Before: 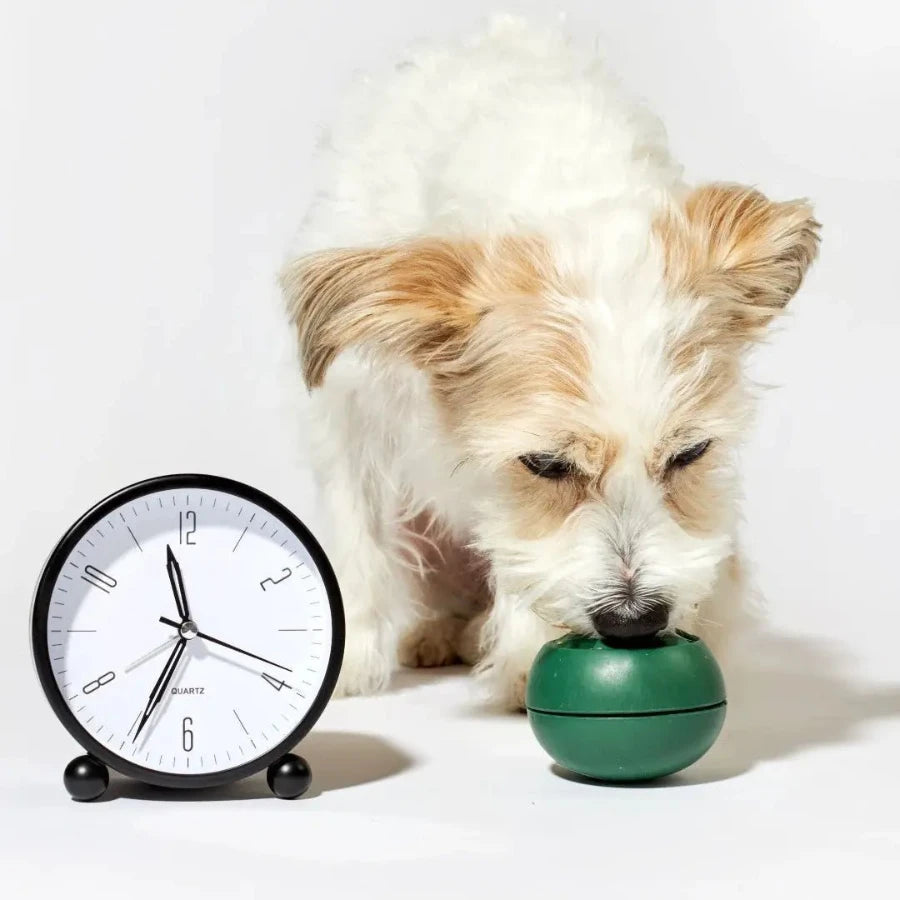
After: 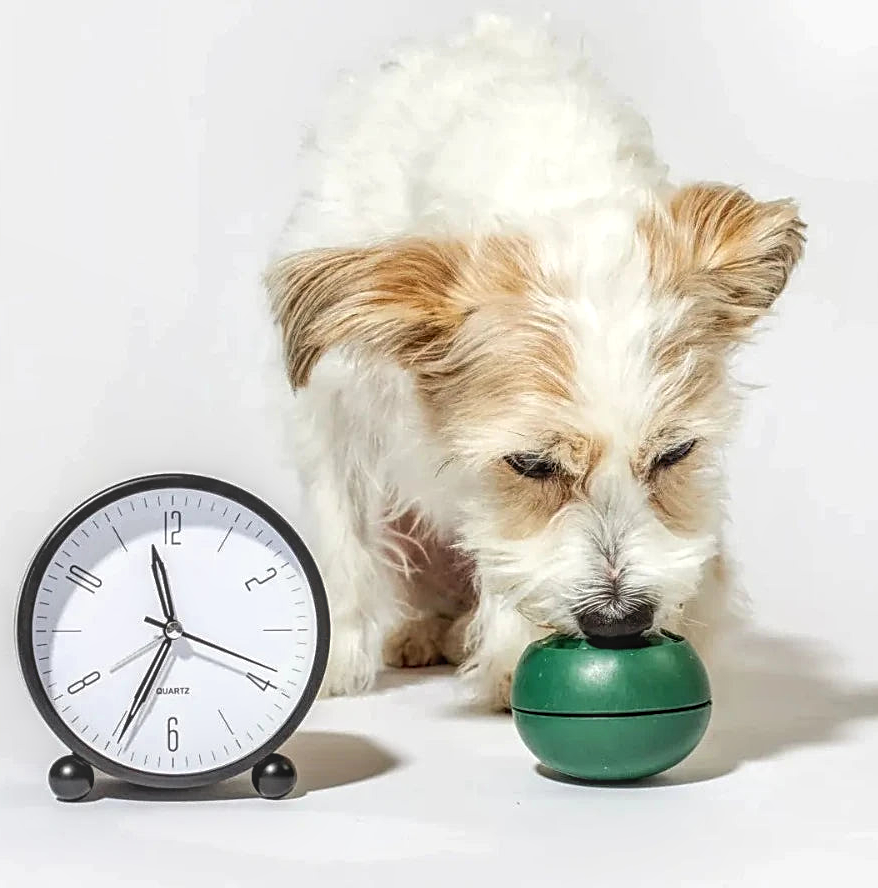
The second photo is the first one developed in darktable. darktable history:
sharpen: on, module defaults
crop and rotate: left 1.774%, right 0.633%, bottom 1.28%
local contrast: highlights 0%, shadows 0%, detail 133%
